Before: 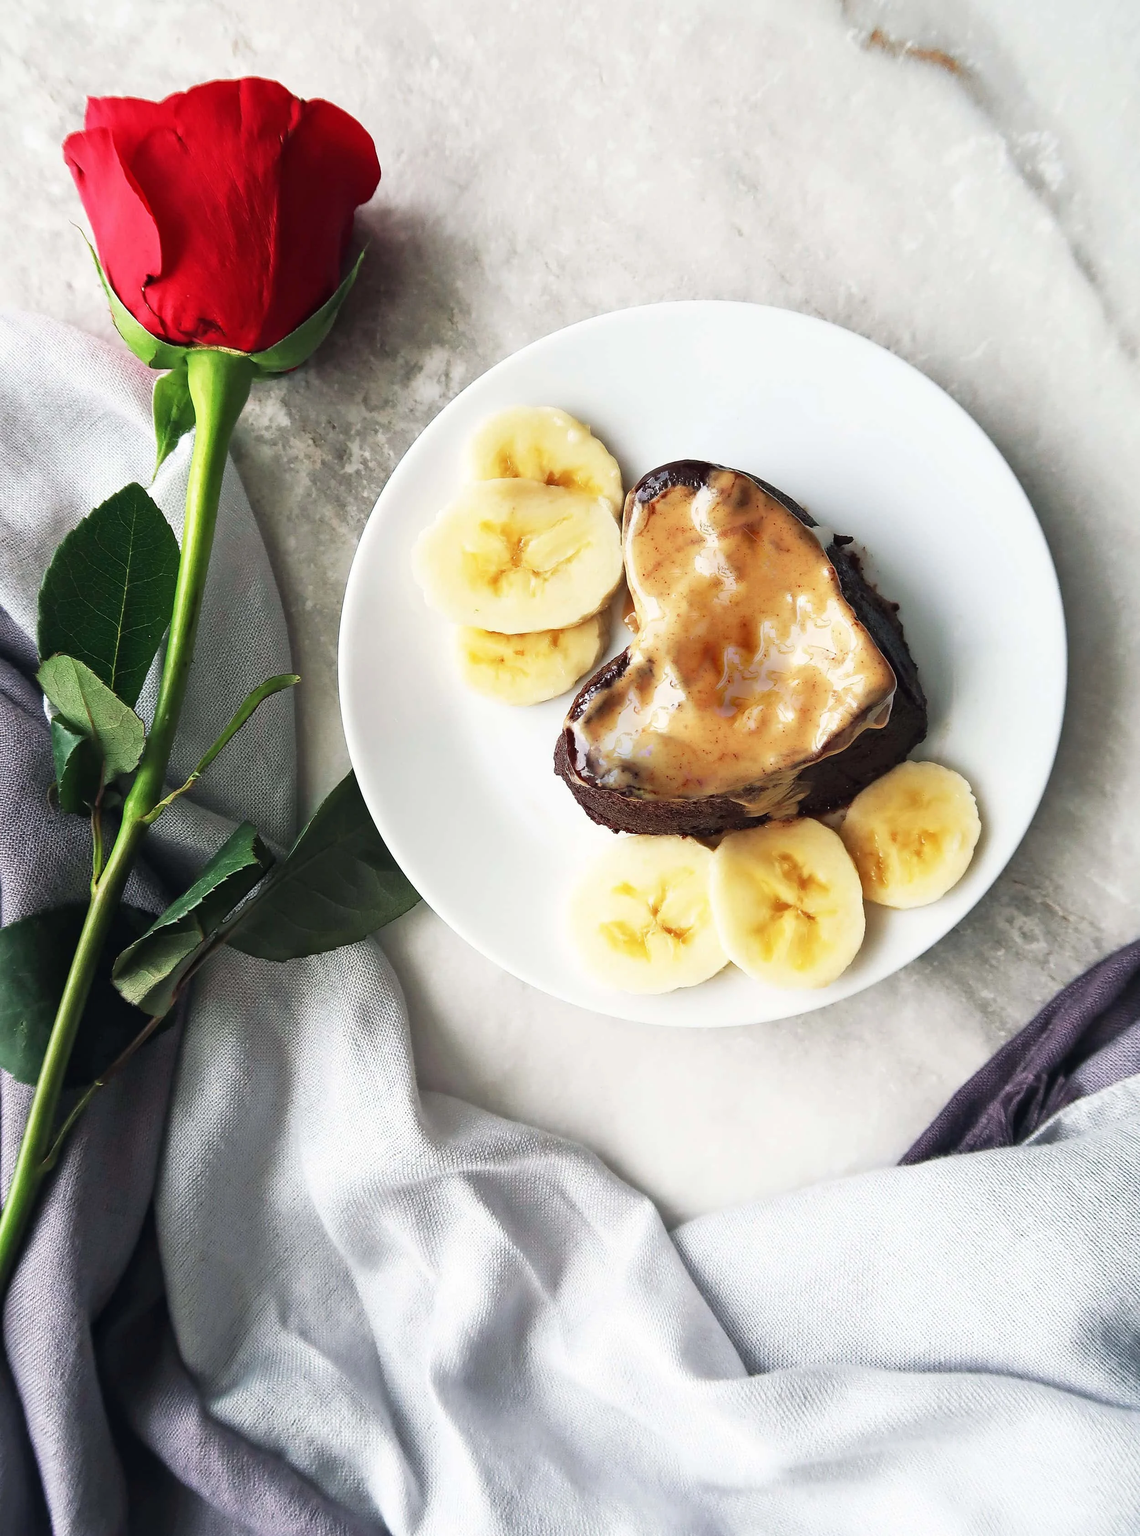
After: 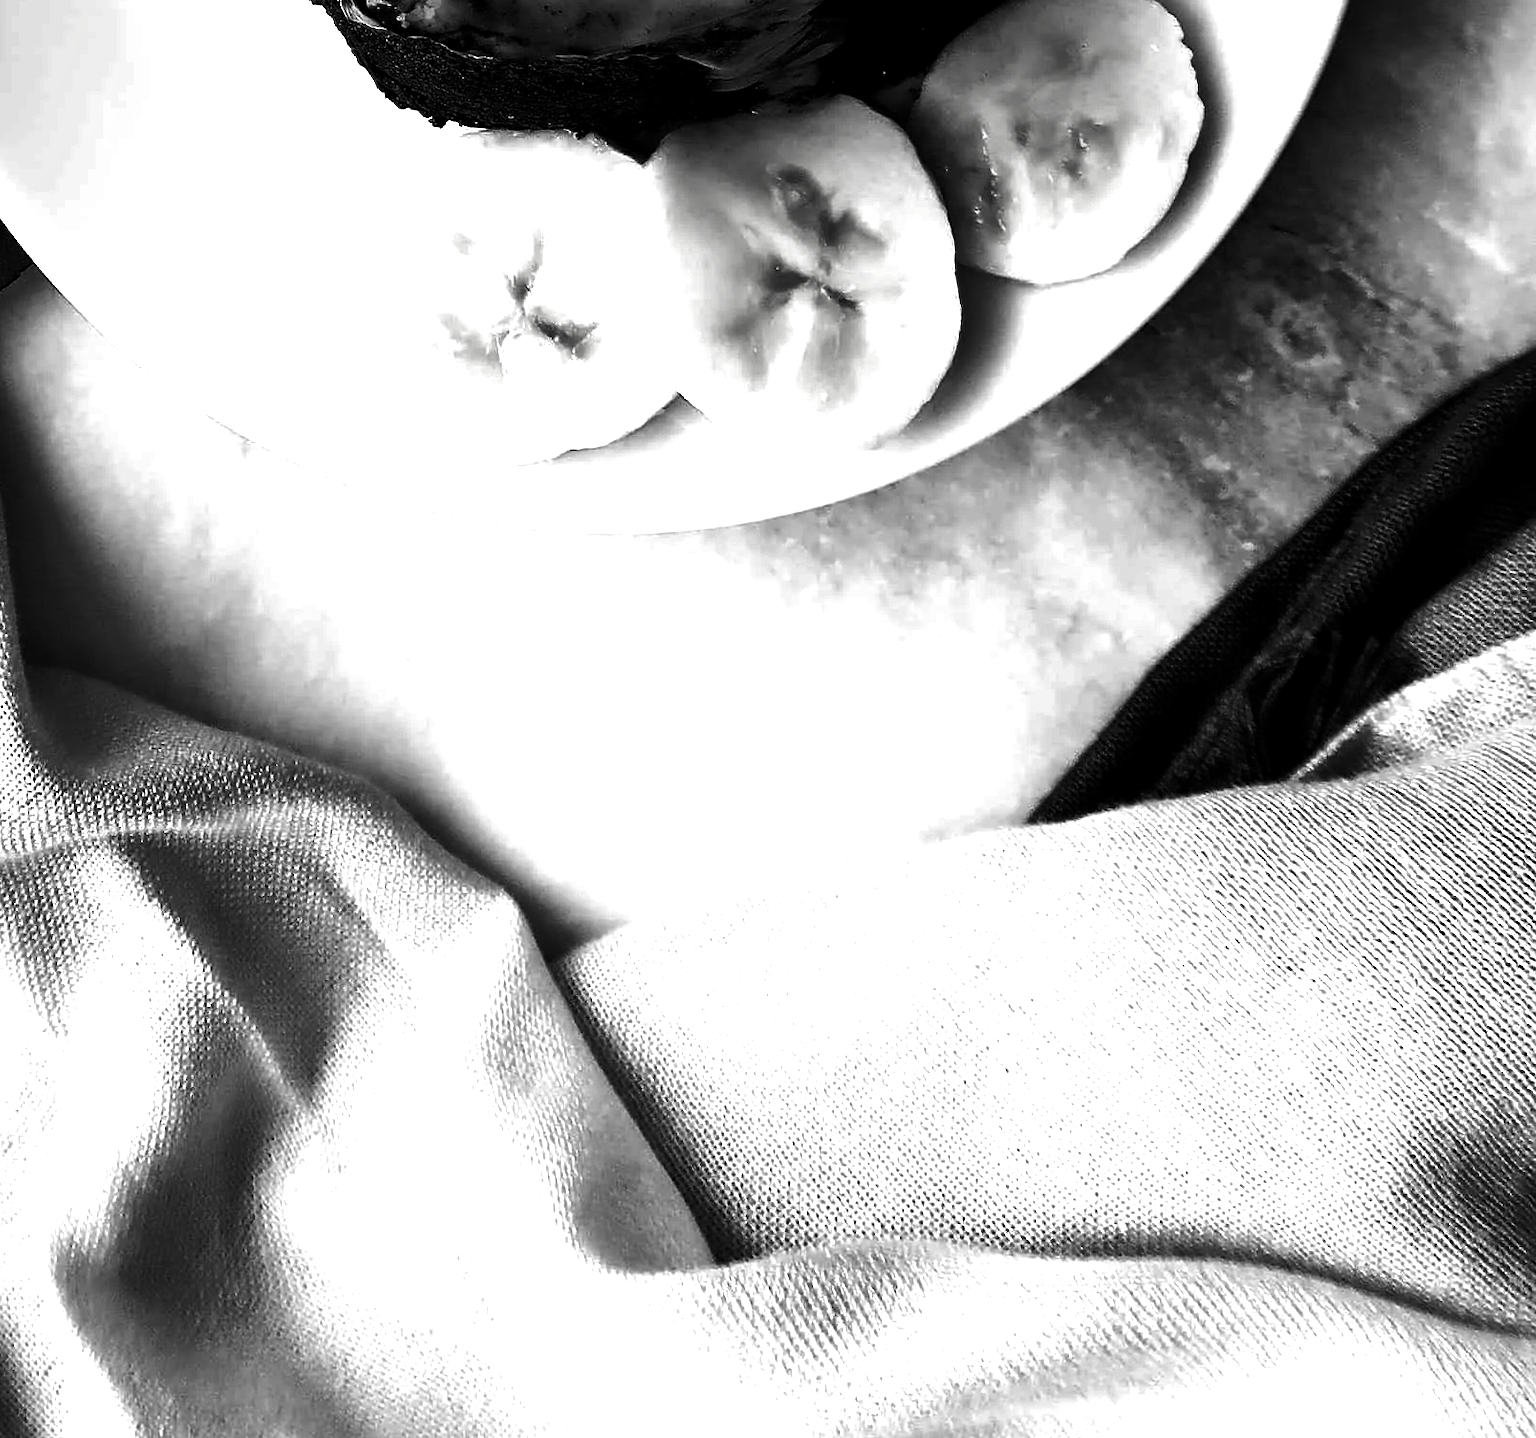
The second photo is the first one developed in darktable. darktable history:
crop and rotate: left 35.711%, top 50.35%, bottom 4.961%
contrast brightness saturation: contrast 0.021, brightness -0.996, saturation -0.994
local contrast: mode bilateral grid, contrast 20, coarseness 50, detail 119%, midtone range 0.2
color balance rgb: perceptual saturation grading › global saturation 20%, perceptual saturation grading › highlights -24.958%, perceptual saturation grading › shadows 50.124%, perceptual brilliance grading › highlights 9.833%, perceptual brilliance grading › mid-tones 5.378%, global vibrance 40.351%
color correction: highlights b* 0.067, saturation 0.616
